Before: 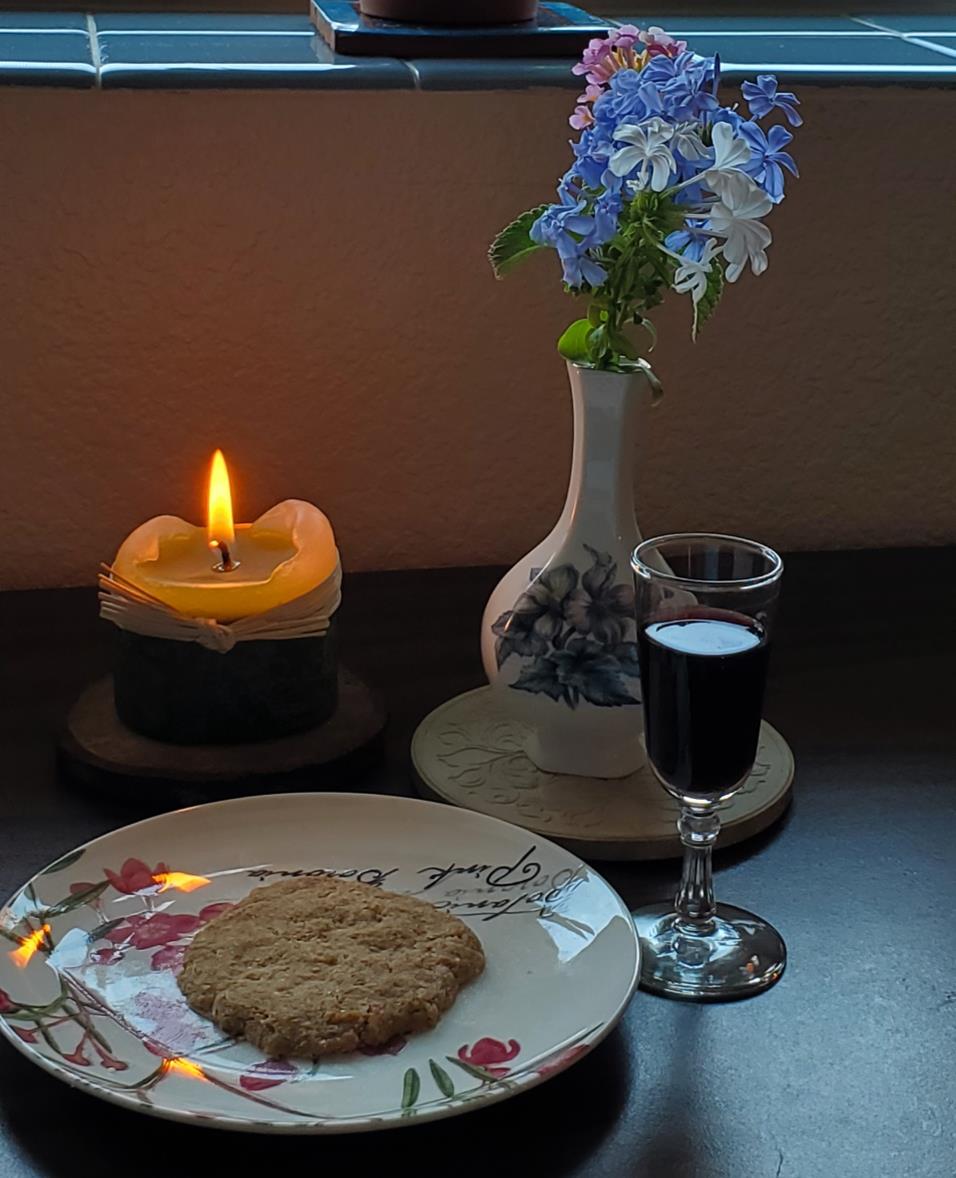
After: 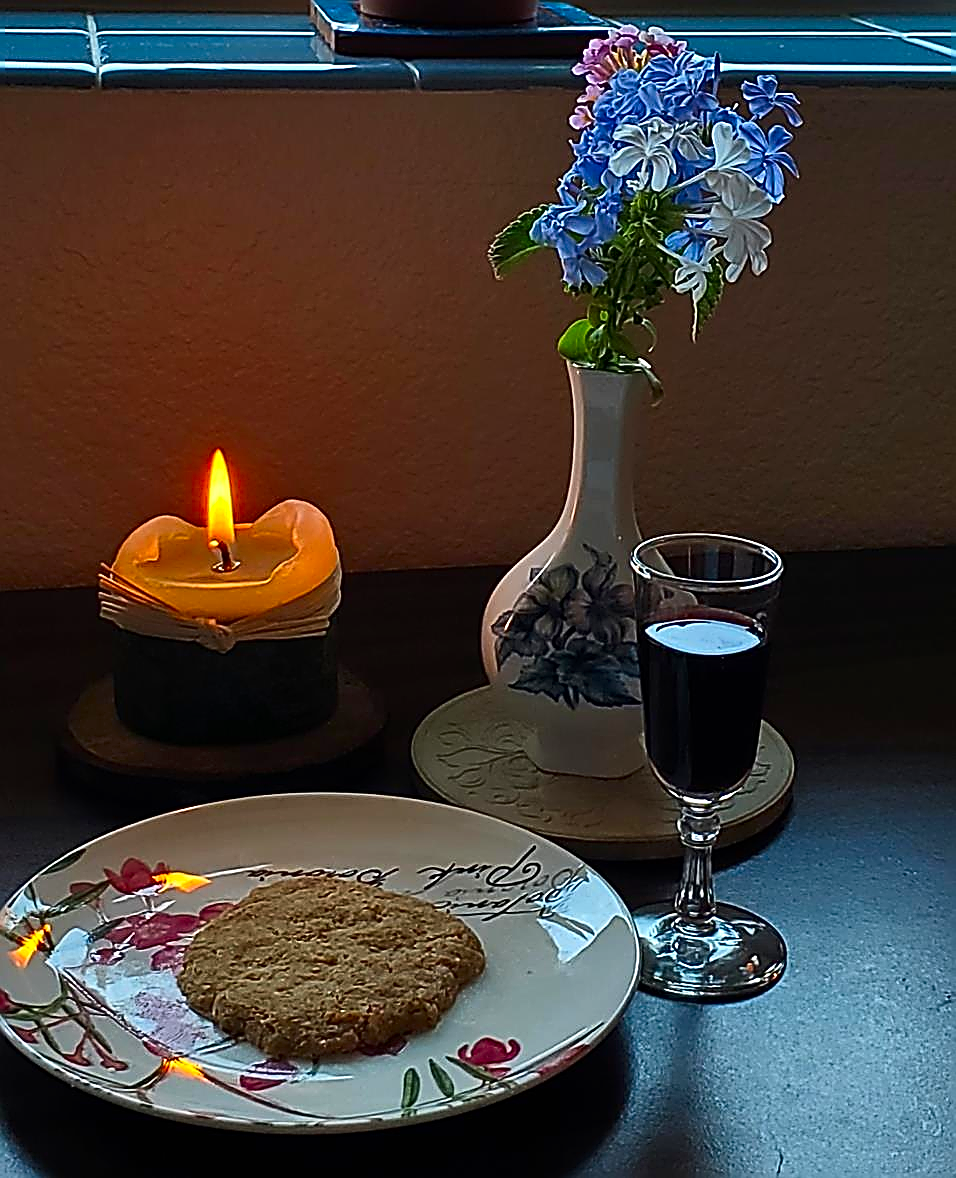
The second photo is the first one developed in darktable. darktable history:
sharpen: amount 1.861
contrast brightness saturation: contrast 0.16, saturation 0.32
